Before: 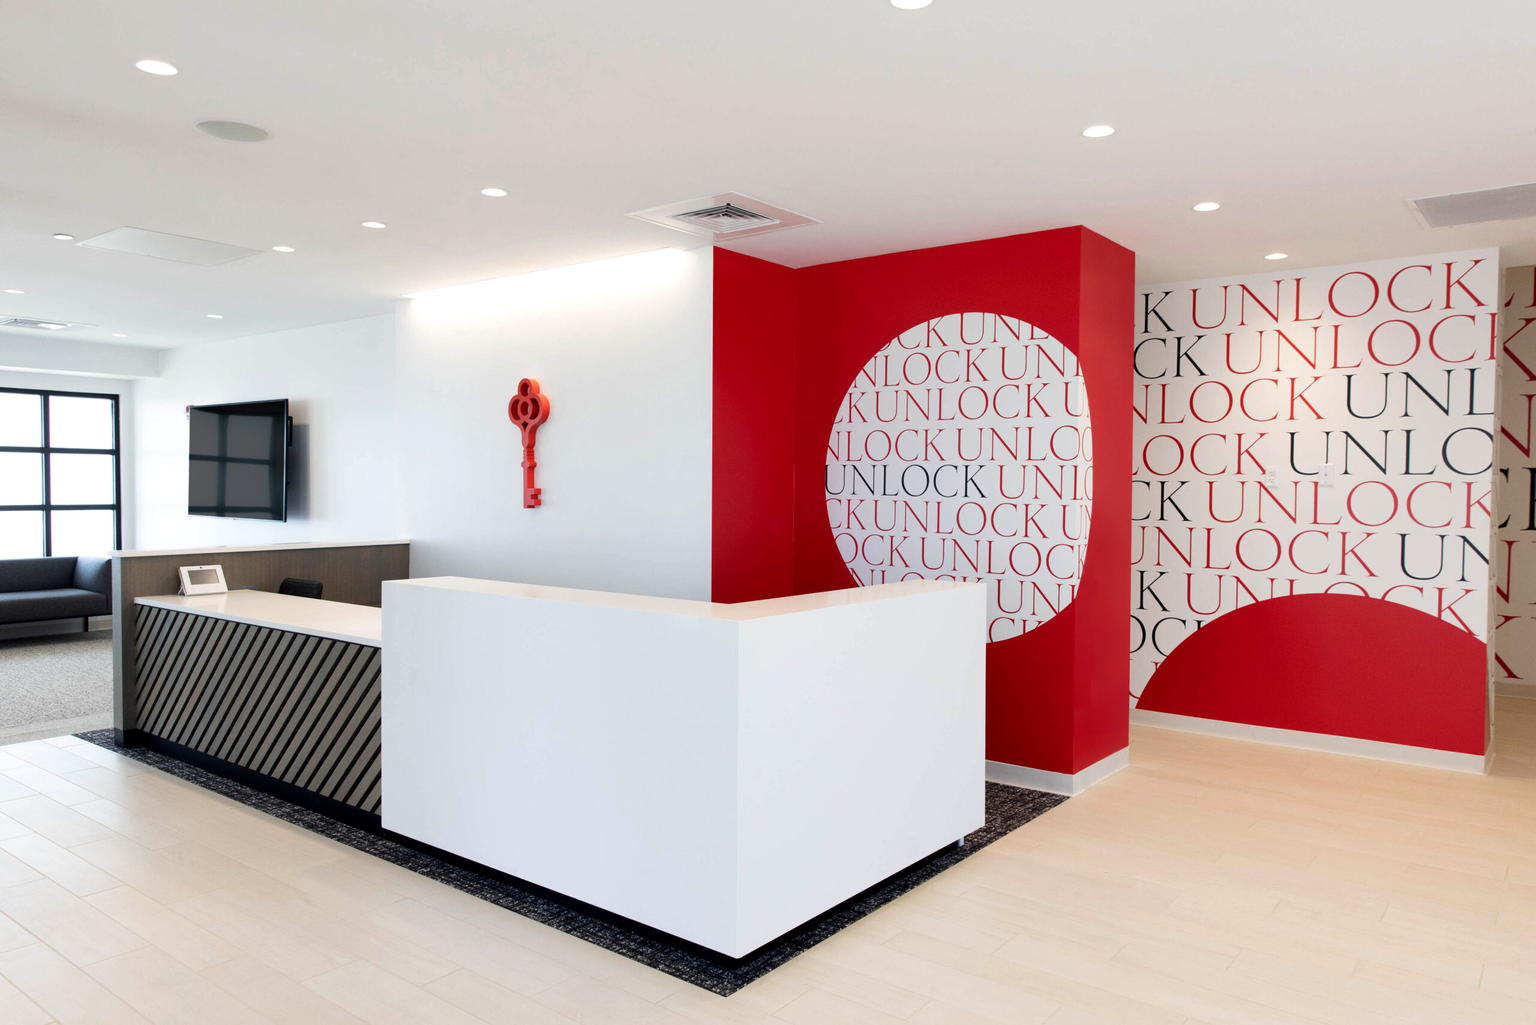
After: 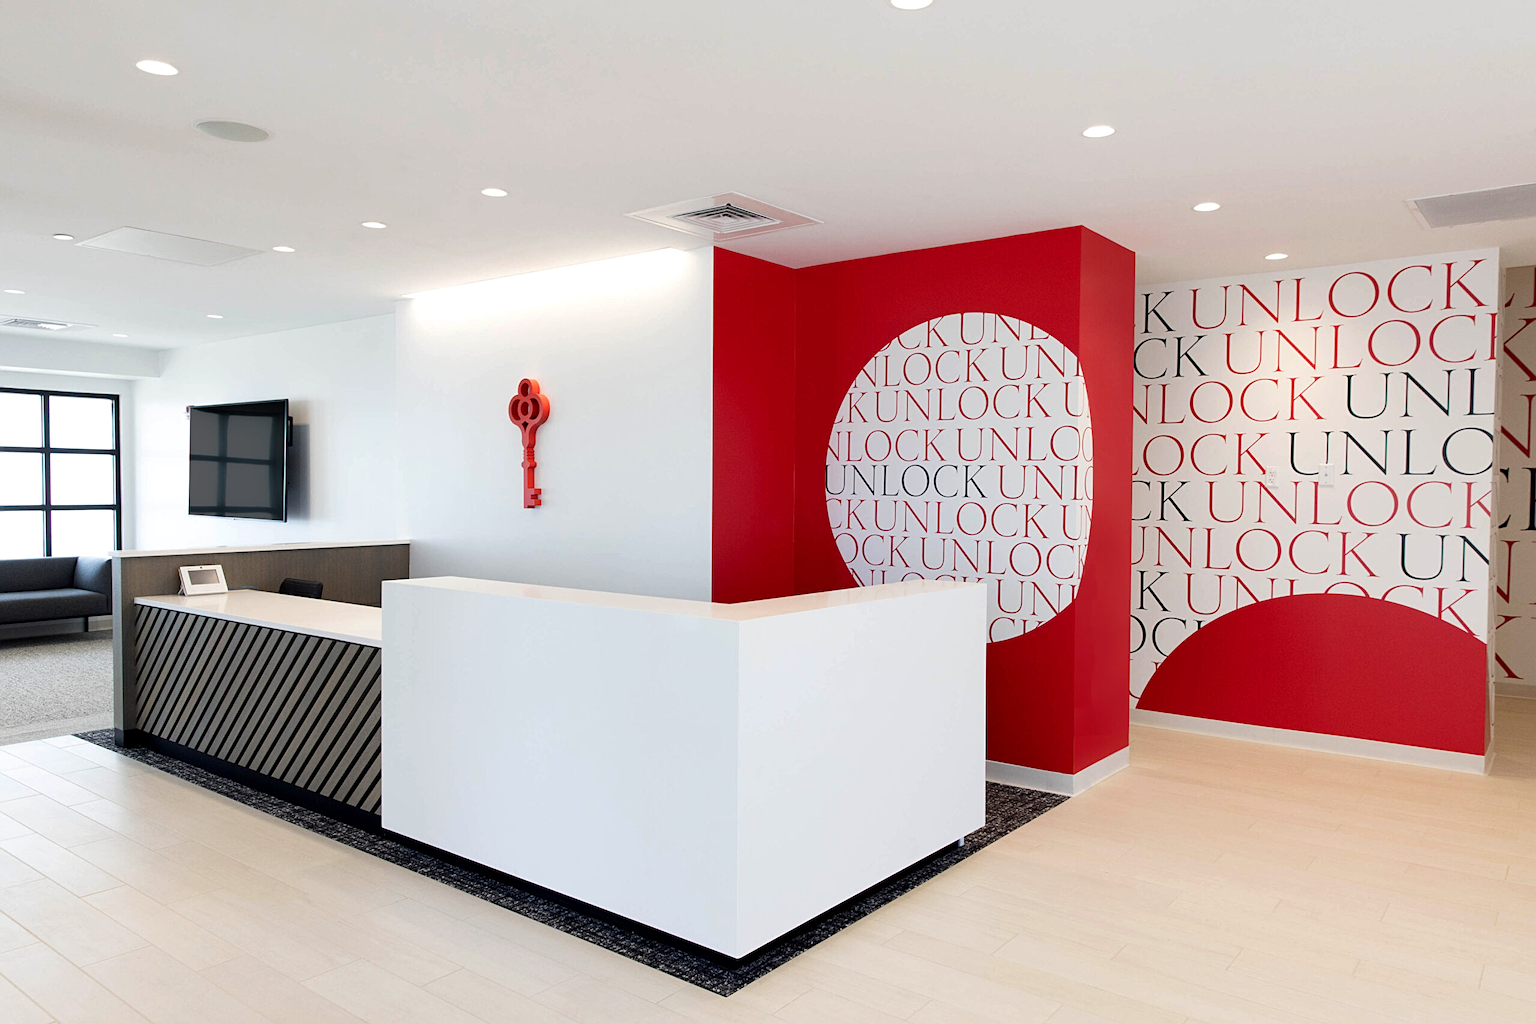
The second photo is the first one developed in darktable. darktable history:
sharpen: radius 2.184, amount 0.381, threshold 0.02
